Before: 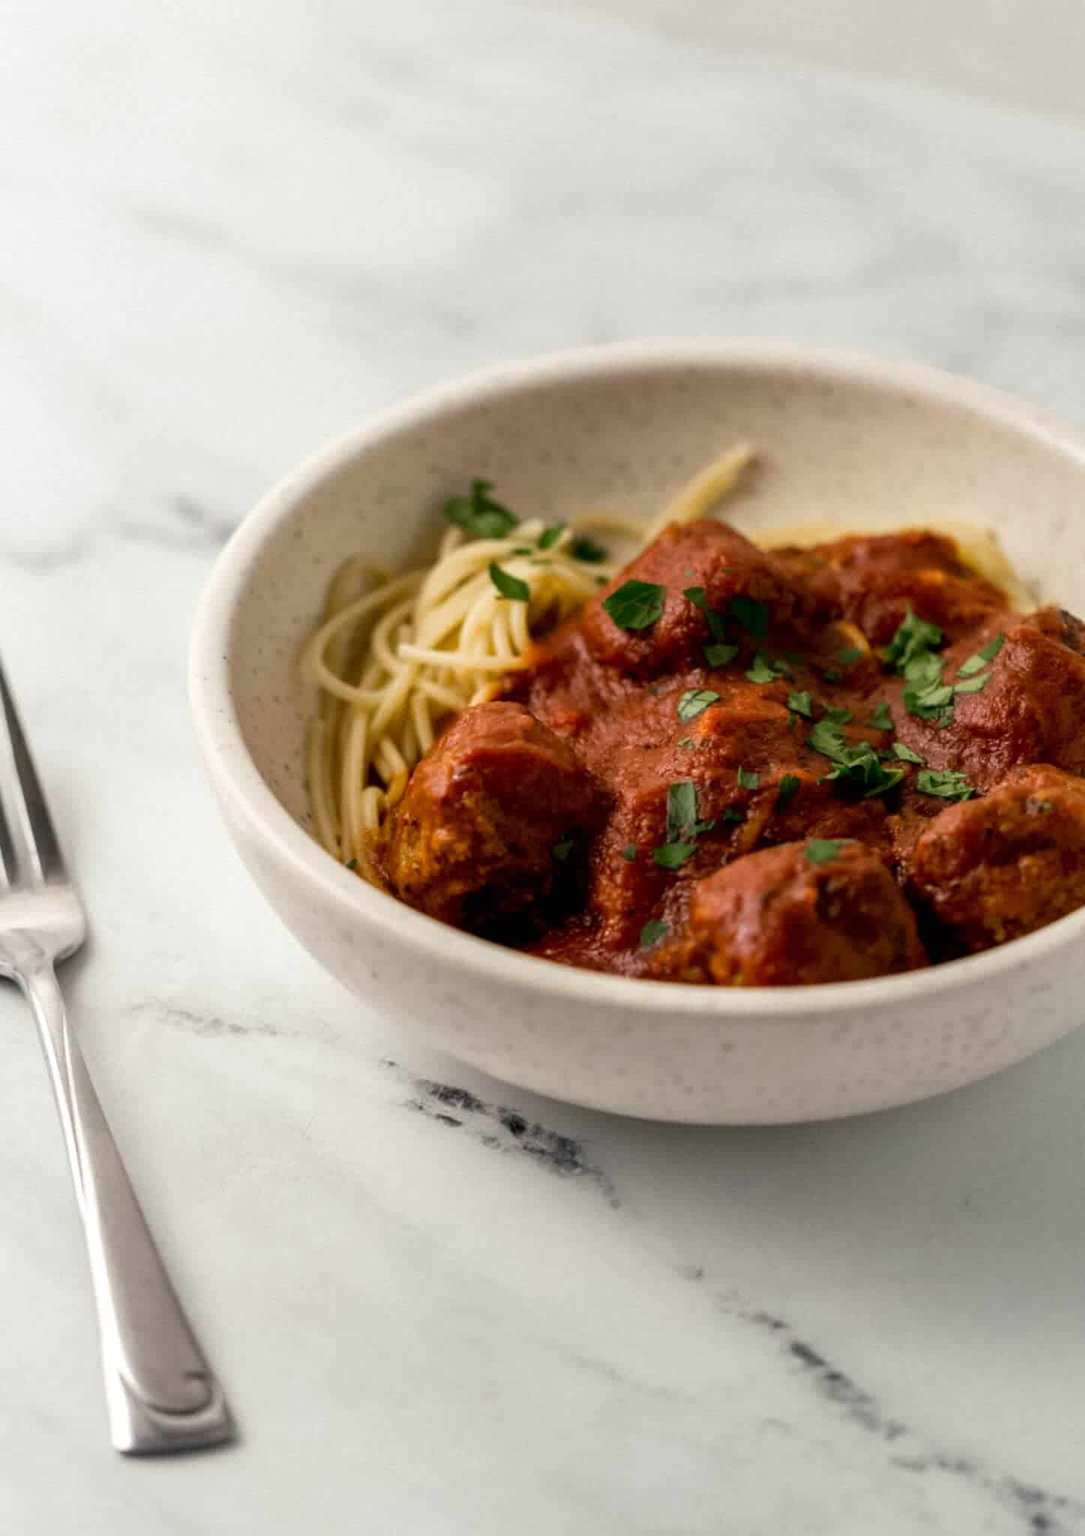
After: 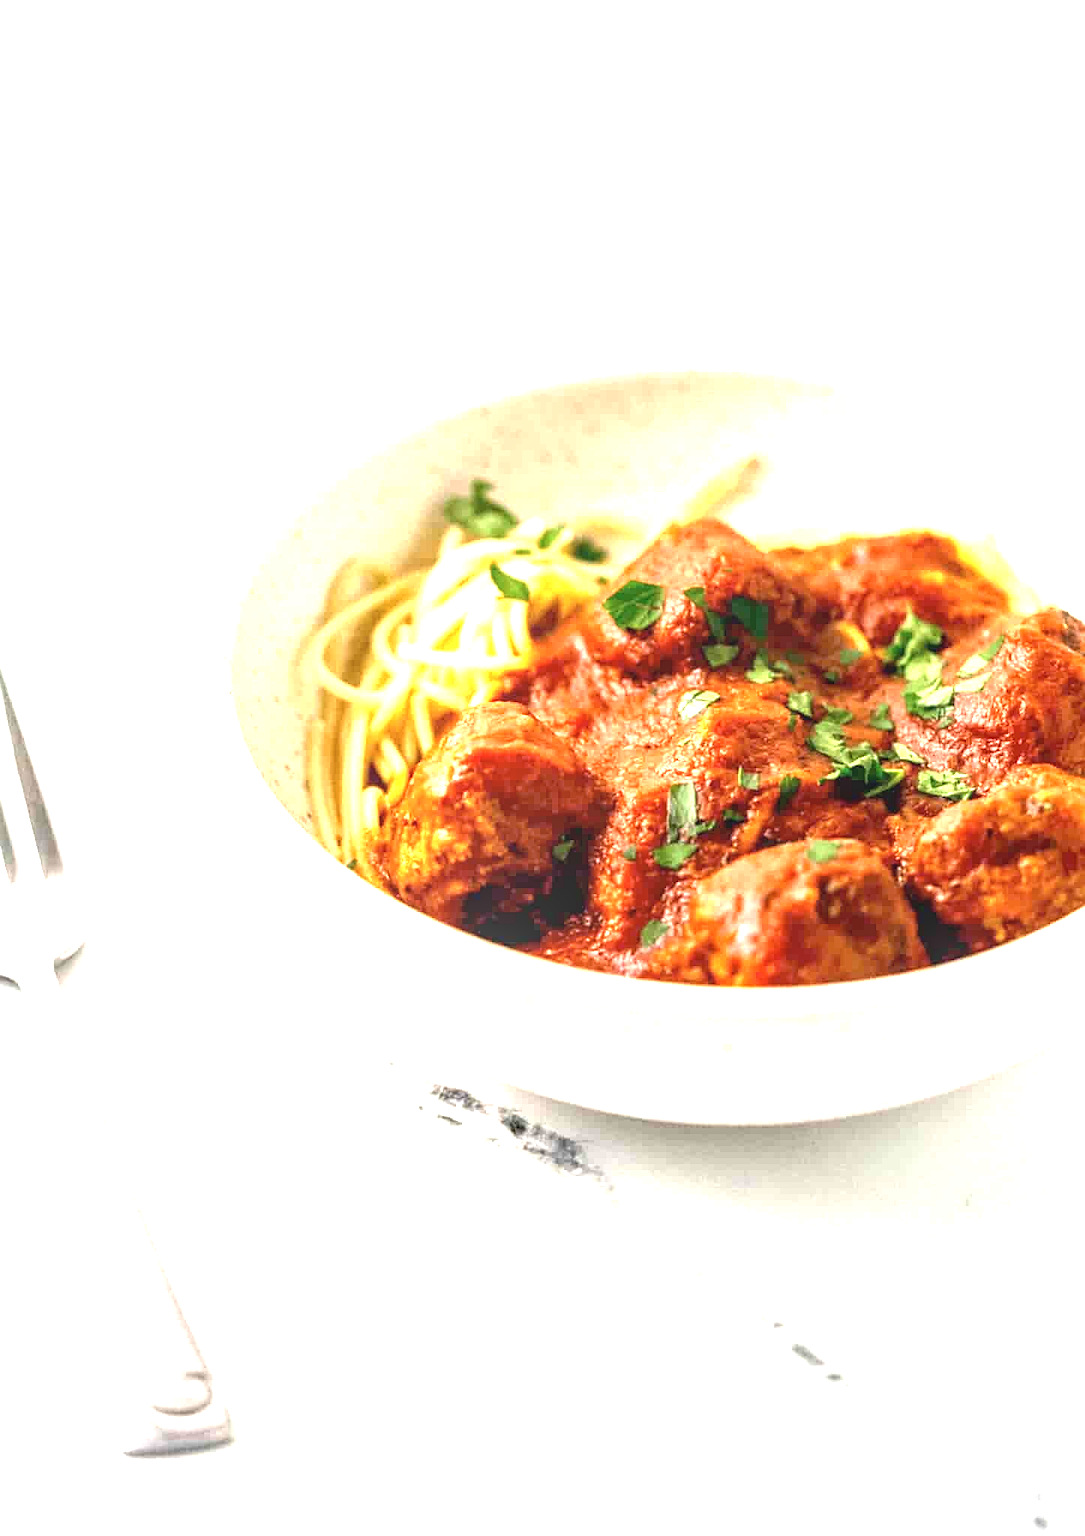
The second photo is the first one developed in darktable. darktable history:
exposure: exposure 2.241 EV, compensate exposure bias true, compensate highlight preservation false
local contrast: detail 109%
sharpen: on, module defaults
